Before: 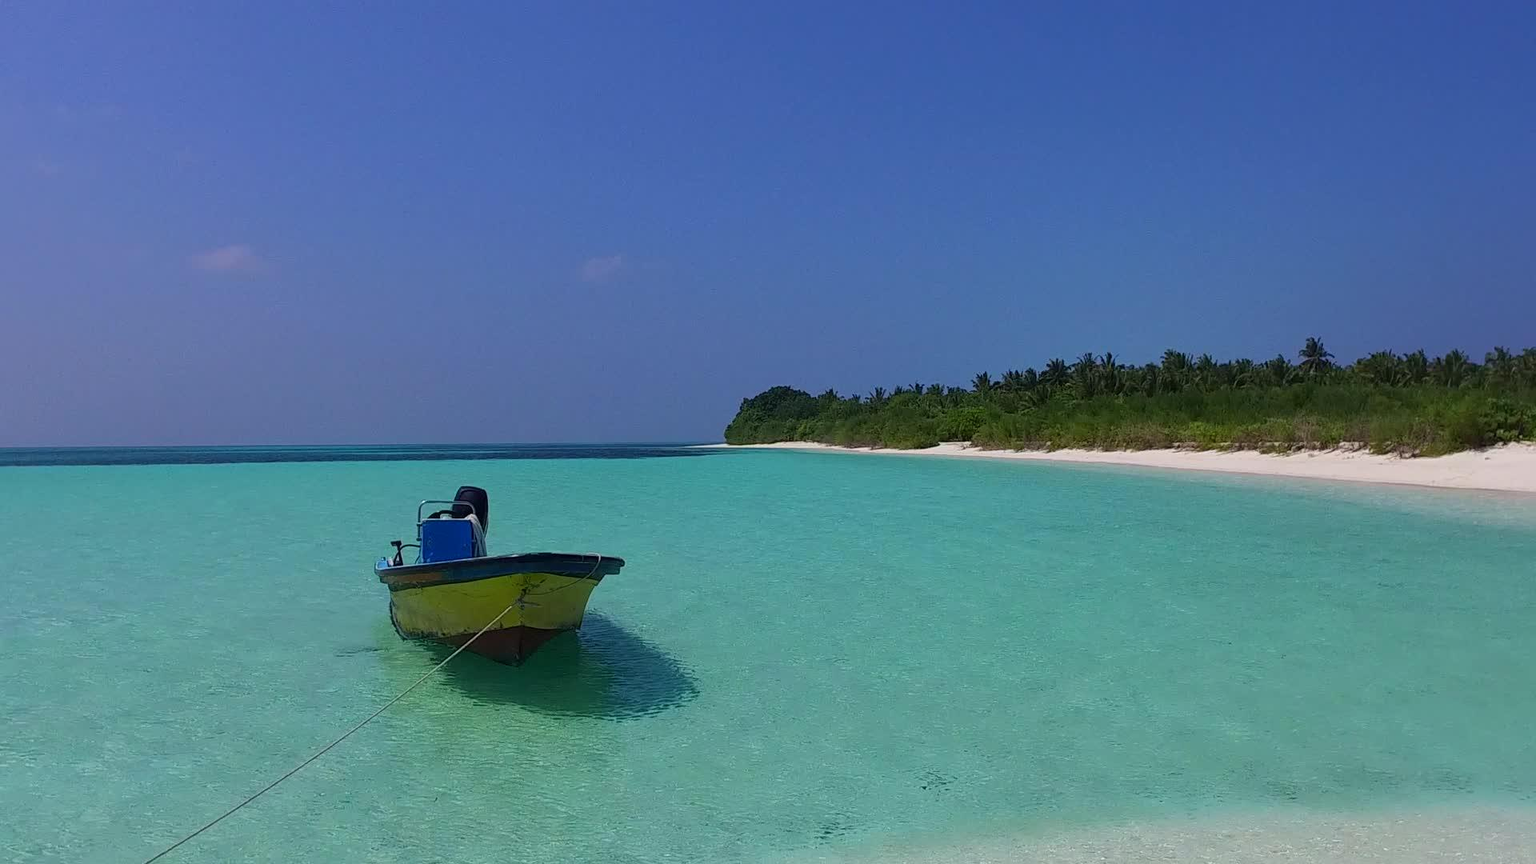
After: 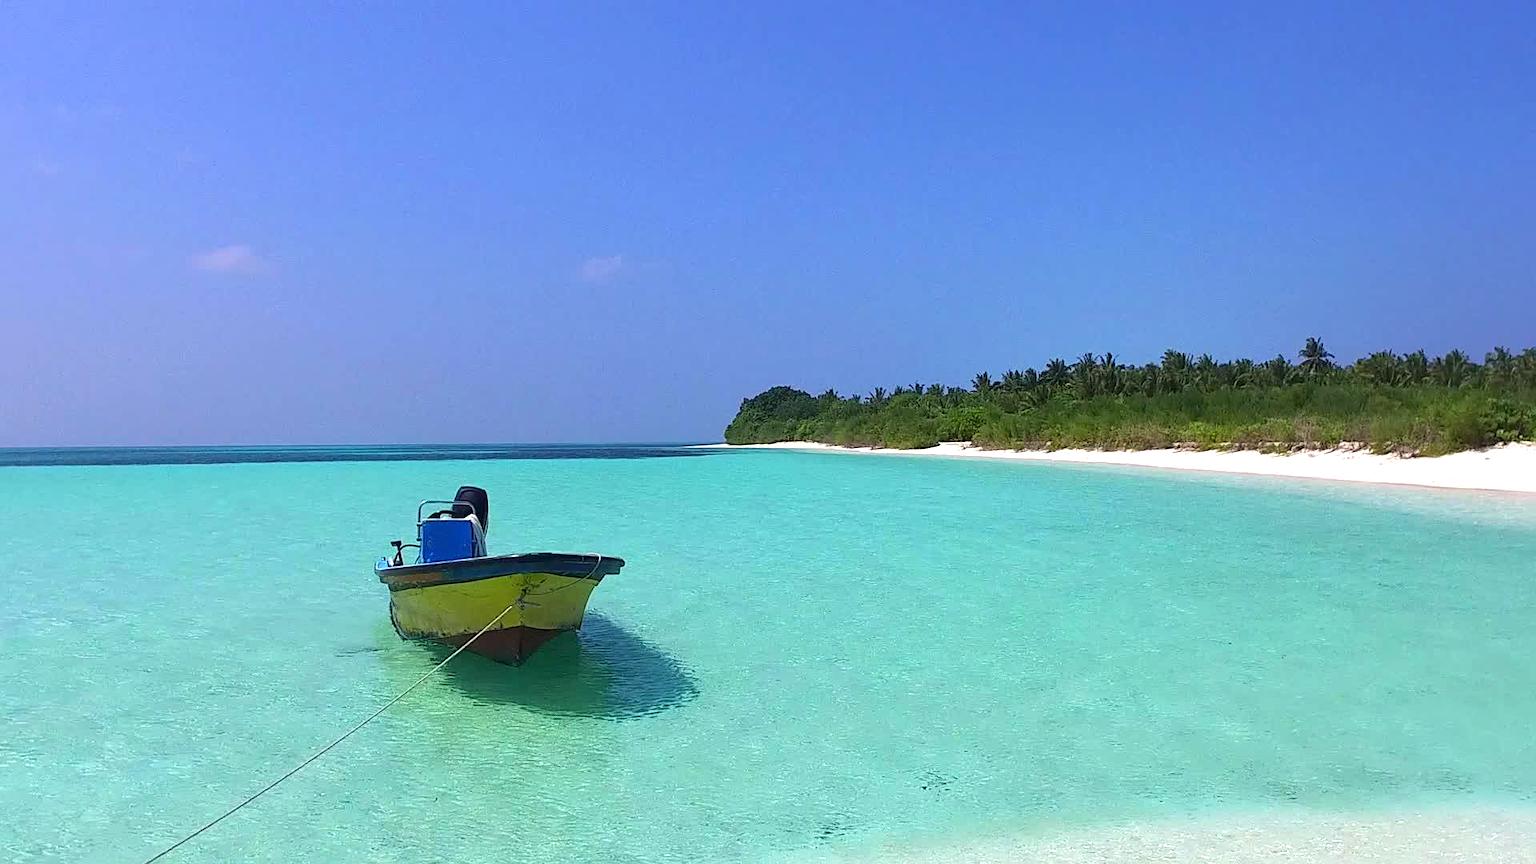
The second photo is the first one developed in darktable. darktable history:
sharpen: amount 0.2
exposure: black level correction 0, exposure 1 EV, compensate exposure bias true, compensate highlight preservation false
